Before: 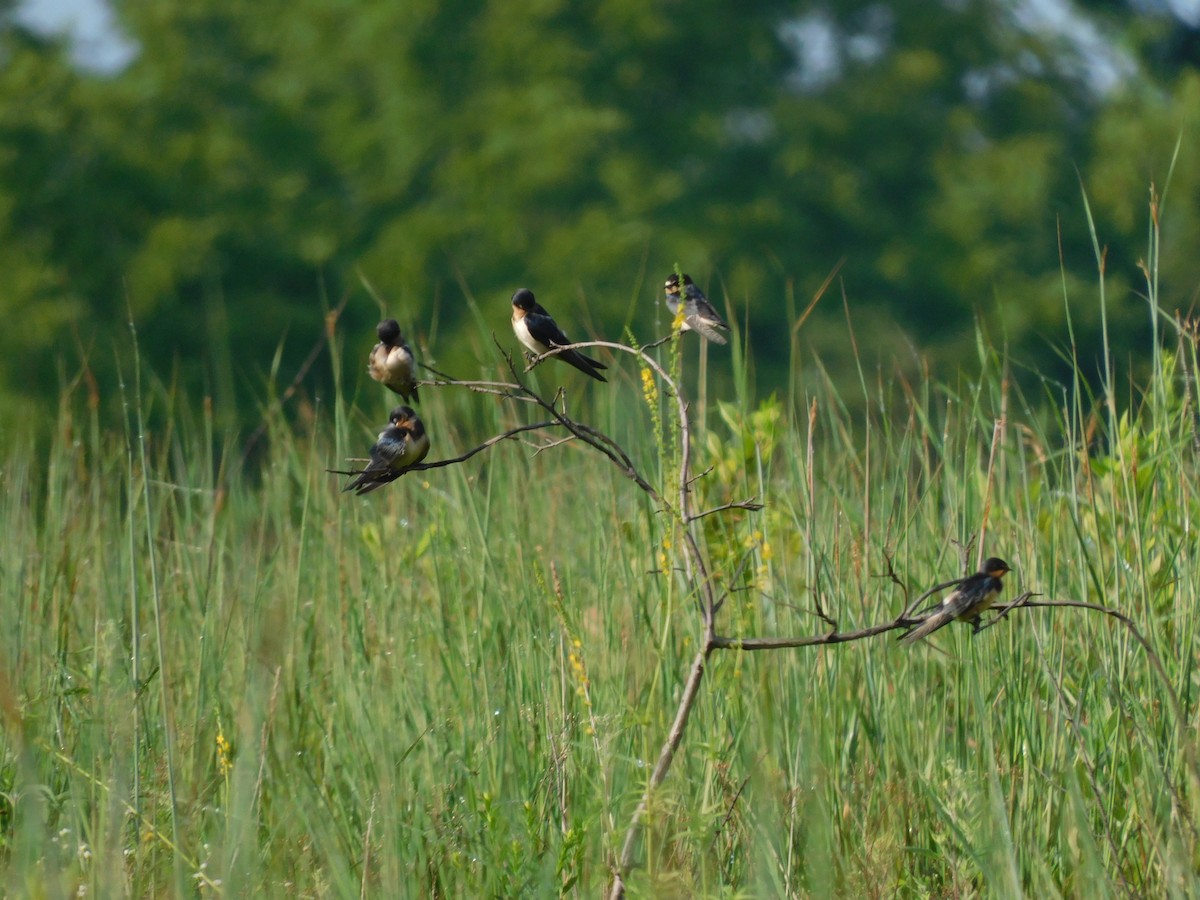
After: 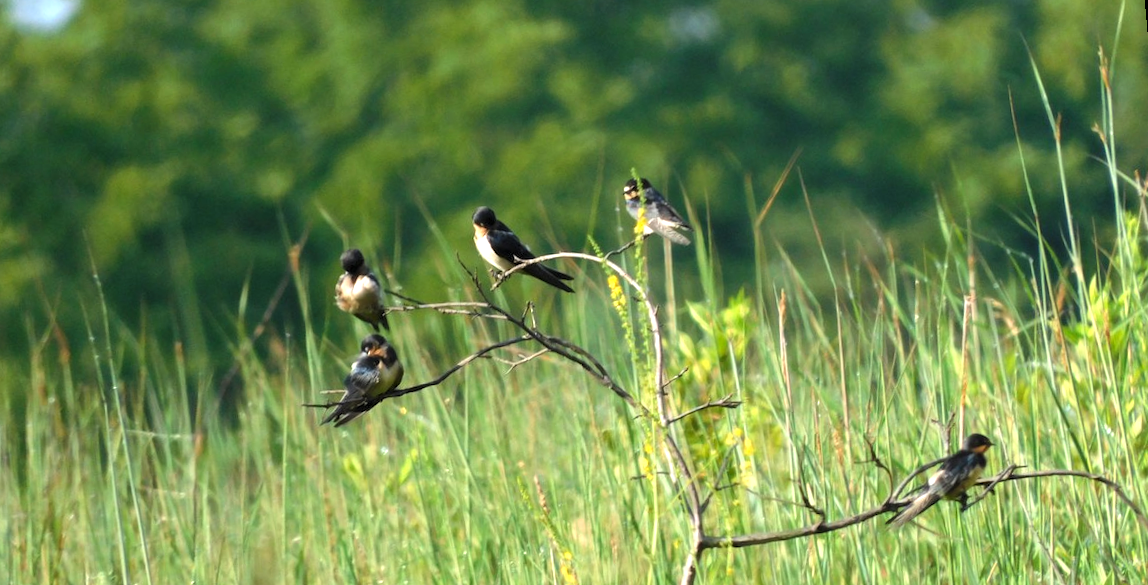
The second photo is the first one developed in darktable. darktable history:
levels: levels [0.055, 0.477, 0.9]
exposure: exposure 0.766 EV, compensate highlight preservation false
crop: top 3.857%, bottom 21.132%
rotate and perspective: rotation -5°, crop left 0.05, crop right 0.952, crop top 0.11, crop bottom 0.89
